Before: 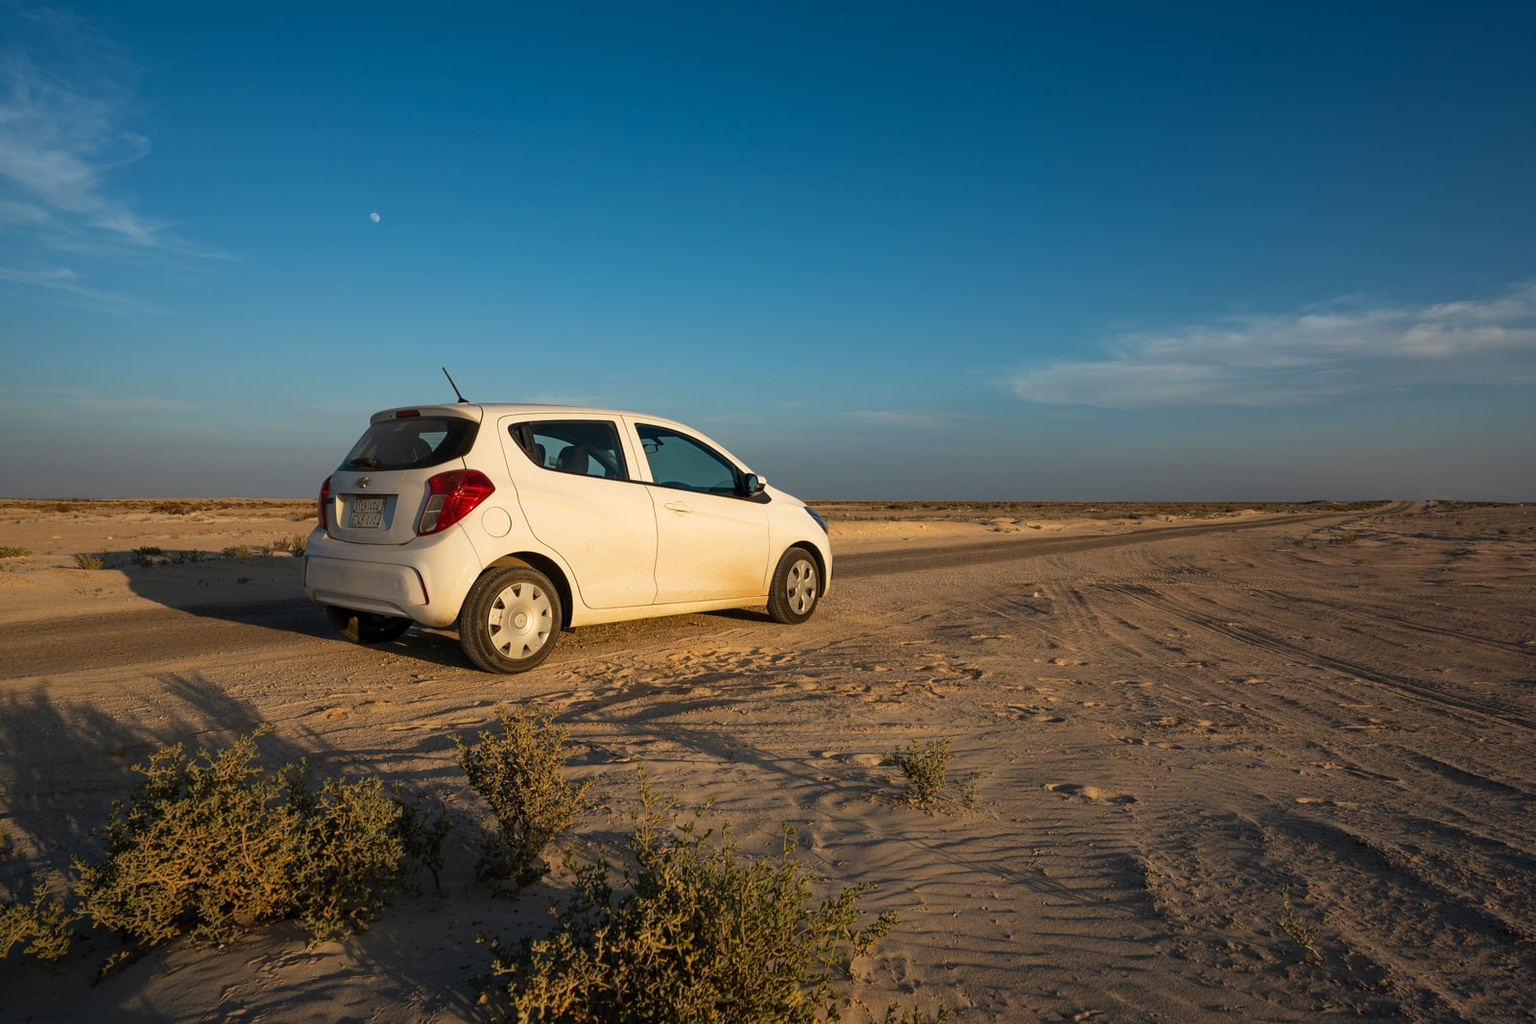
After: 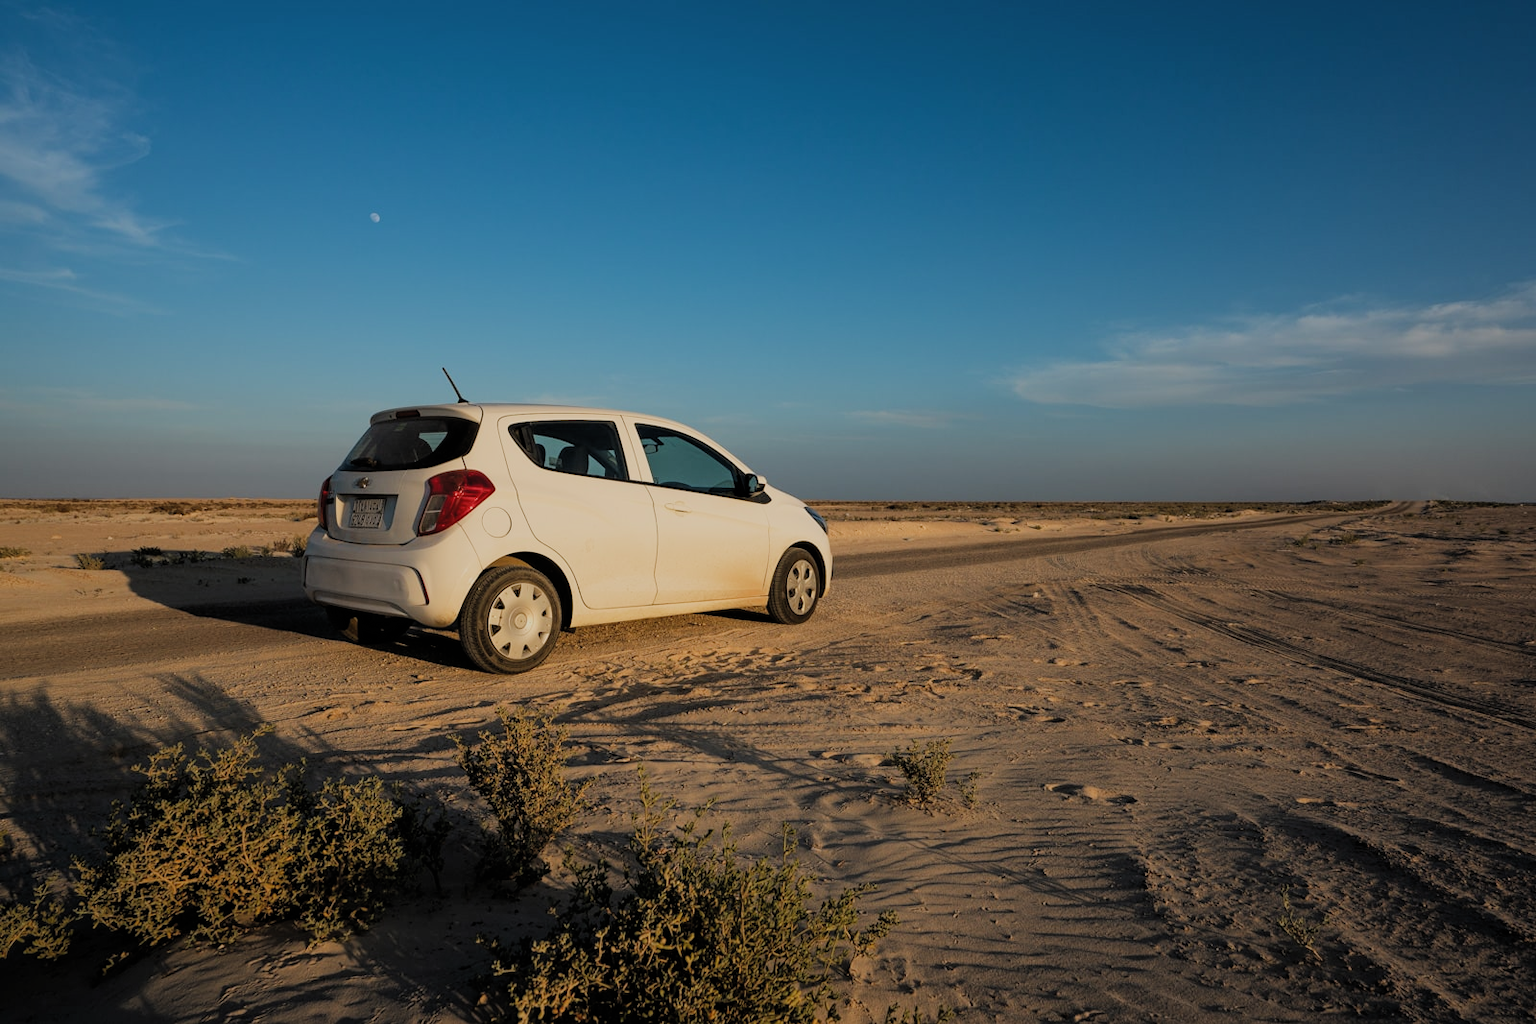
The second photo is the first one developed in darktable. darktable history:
filmic rgb: black relative exposure -7.17 EV, white relative exposure 5.38 EV, hardness 3.02, color science v4 (2020)
